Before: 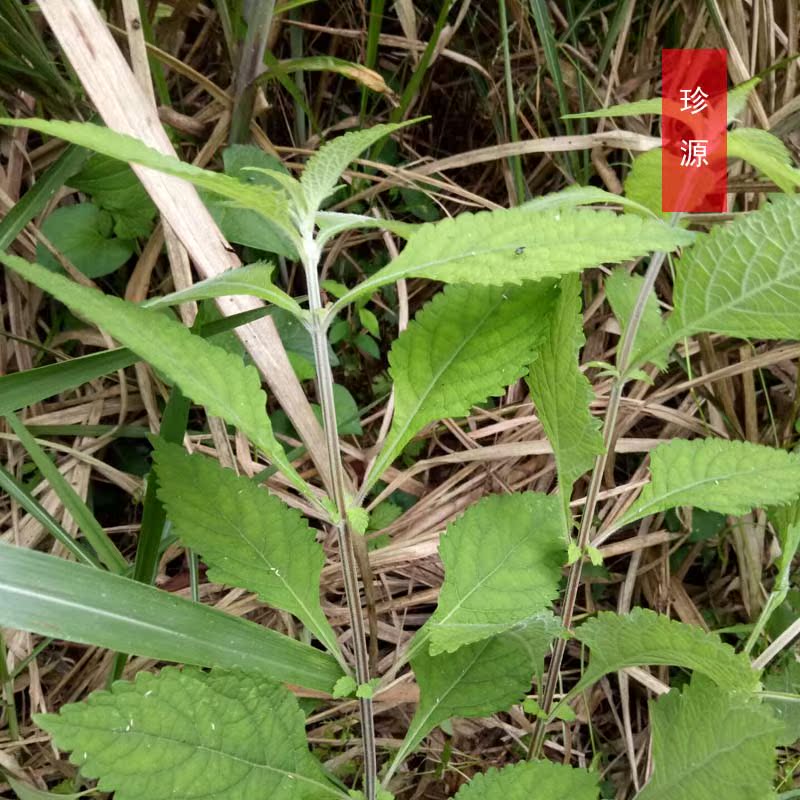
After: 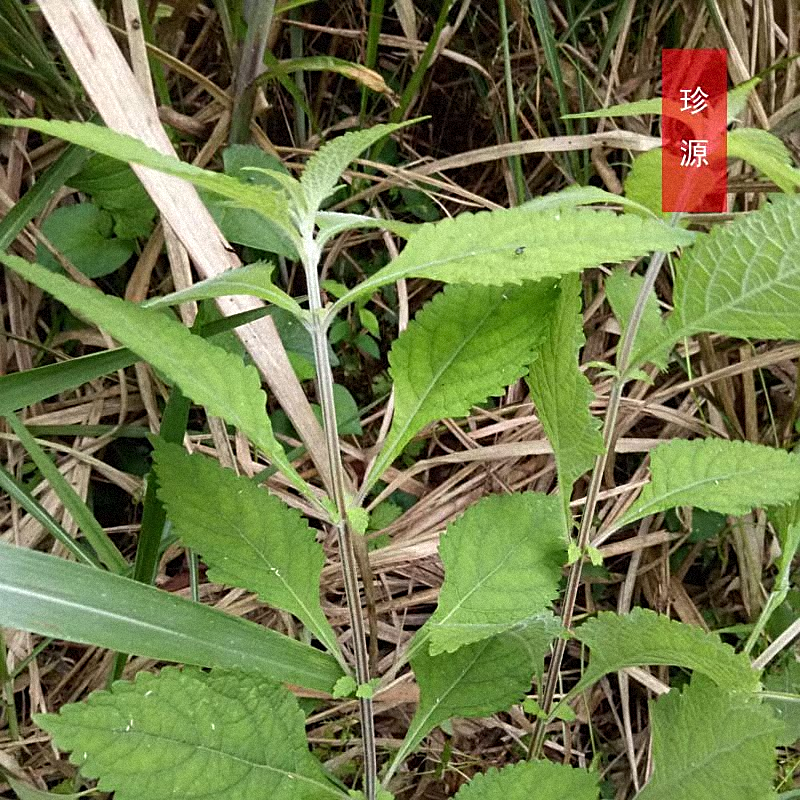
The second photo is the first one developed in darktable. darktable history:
grain: mid-tones bias 0%
sharpen: on, module defaults
